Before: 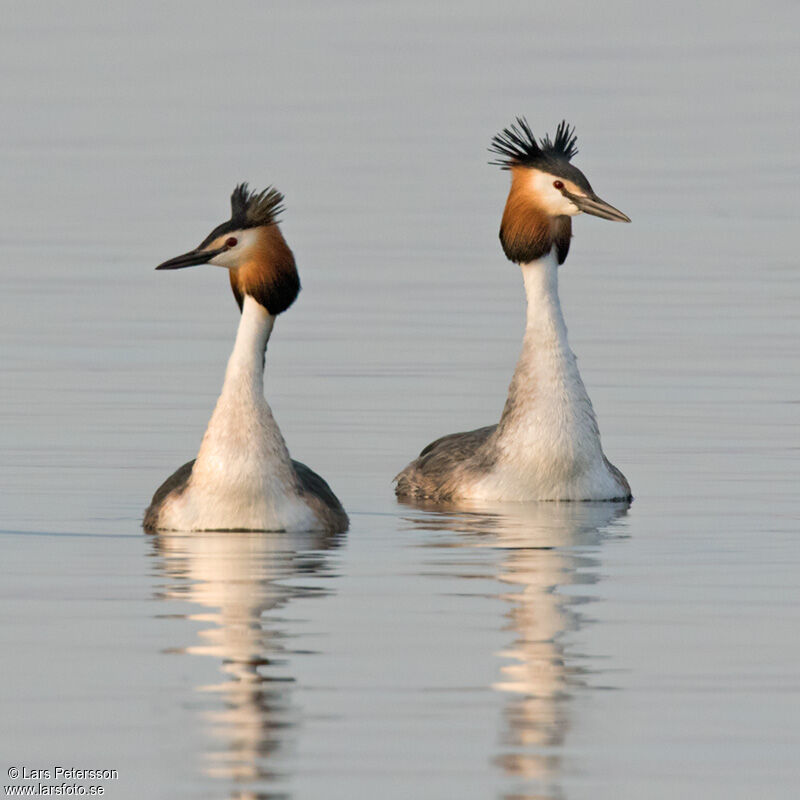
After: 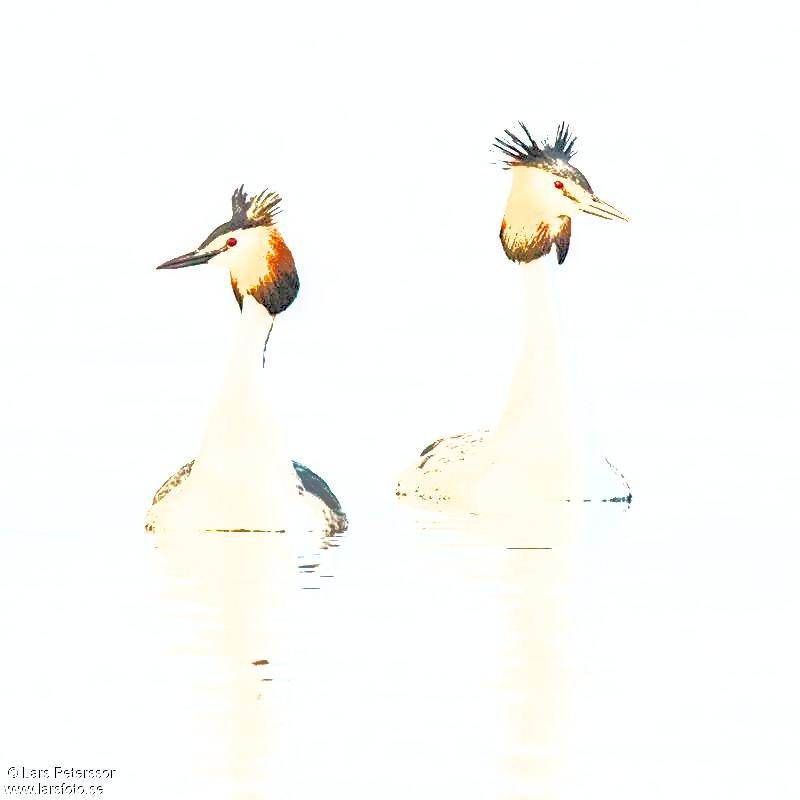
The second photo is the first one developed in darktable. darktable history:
exposure: black level correction 0, exposure 4.102 EV, compensate exposure bias true, compensate highlight preservation false
shadows and highlights: on, module defaults
sharpen: on, module defaults
local contrast: on, module defaults
